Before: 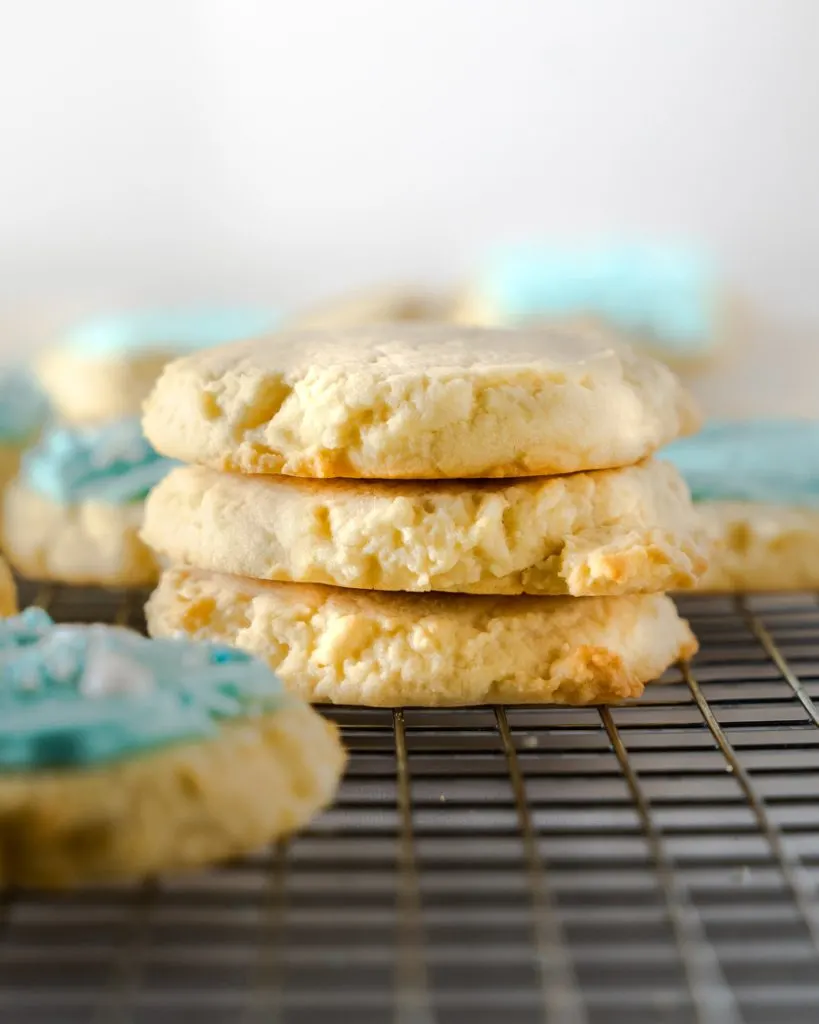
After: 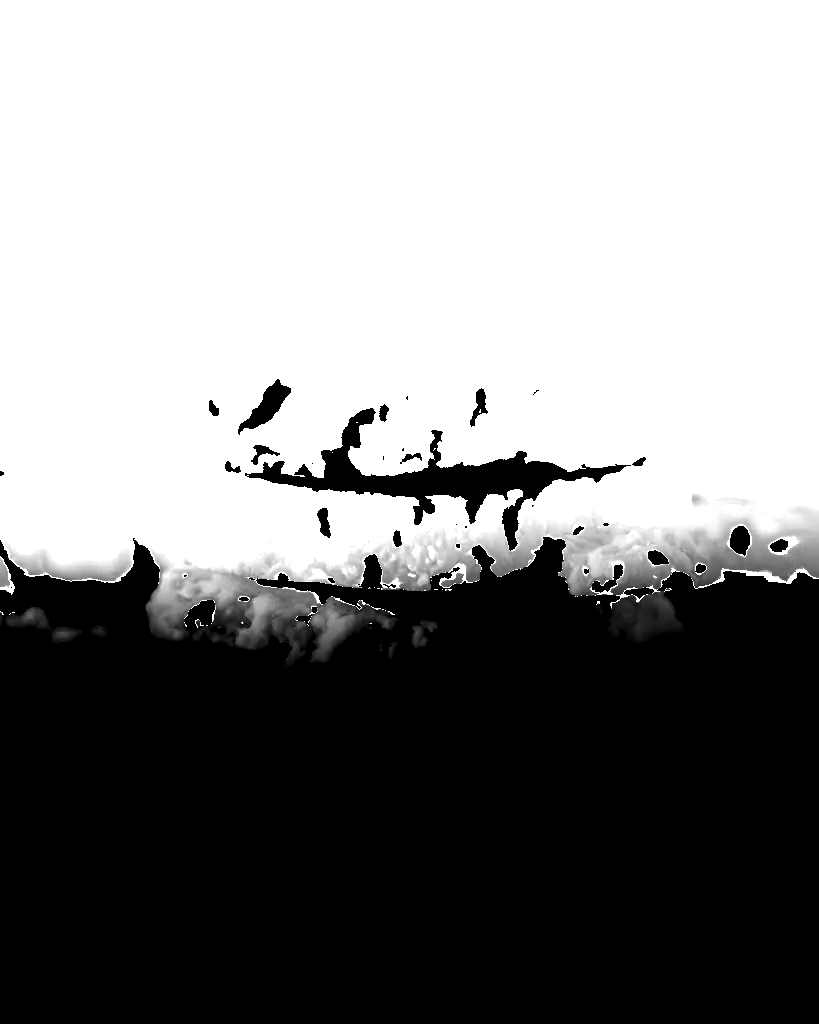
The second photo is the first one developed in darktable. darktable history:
color zones: curves: ch0 [(0, 0.613) (0.01, 0.613) (0.245, 0.448) (0.498, 0.529) (0.642, 0.665) (0.879, 0.777) (0.99, 0.613)]; ch1 [(0, 0) (0.143, 0) (0.286, 0) (0.429, 0) (0.571, 0) (0.714, 0) (0.857, 0)]
local contrast: detail 130%
exposure: black level correction 0.099, exposure 3.059 EV, compensate highlight preservation false
